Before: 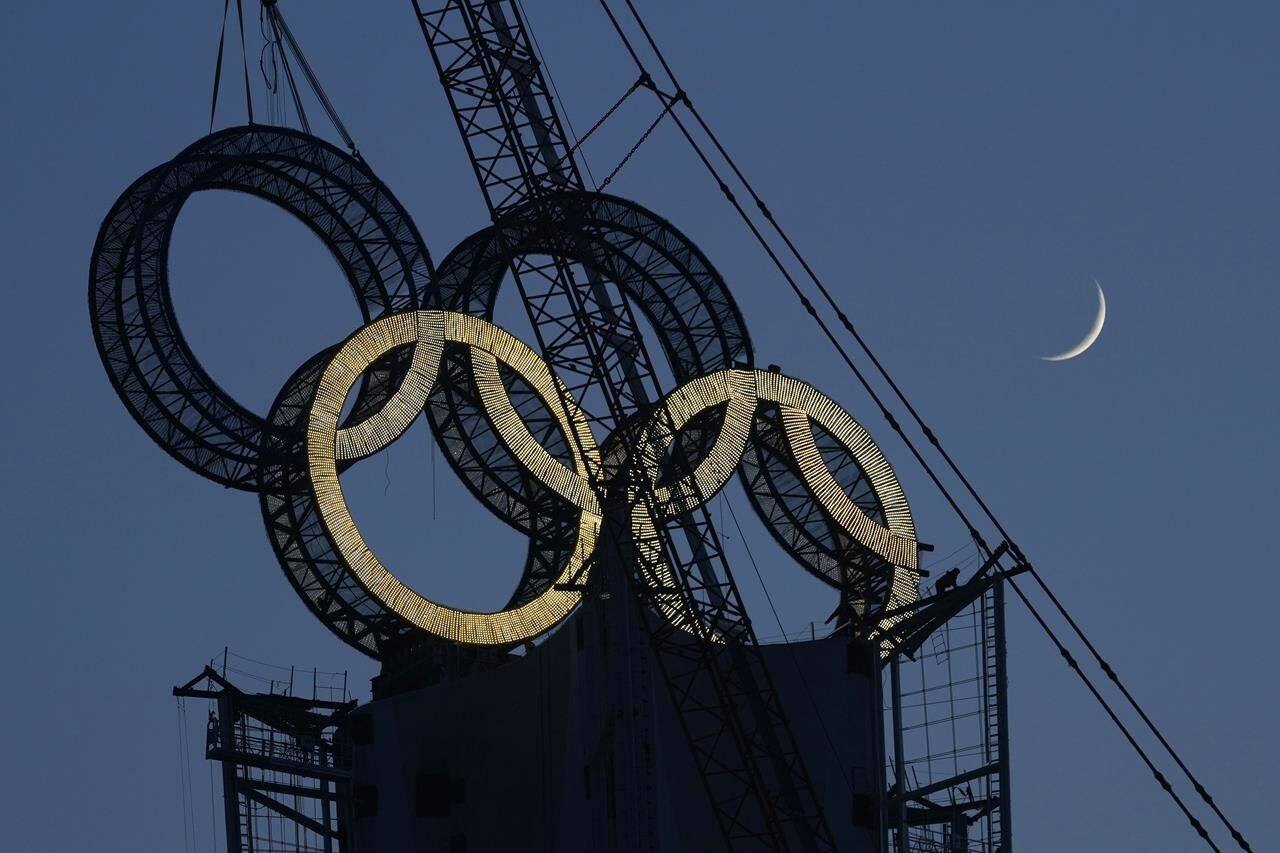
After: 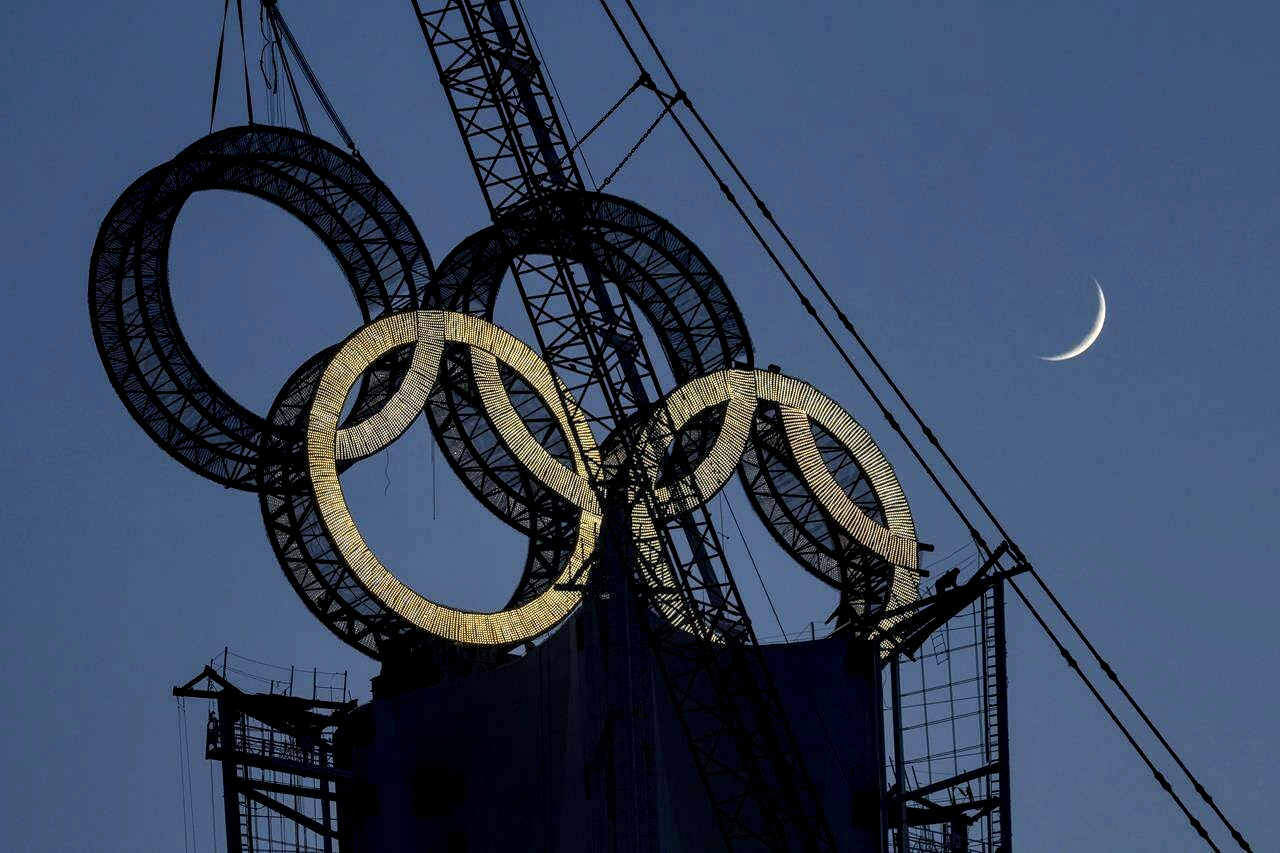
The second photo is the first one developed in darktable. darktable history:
local contrast: detail 160%
contrast brightness saturation: saturation 0.101
